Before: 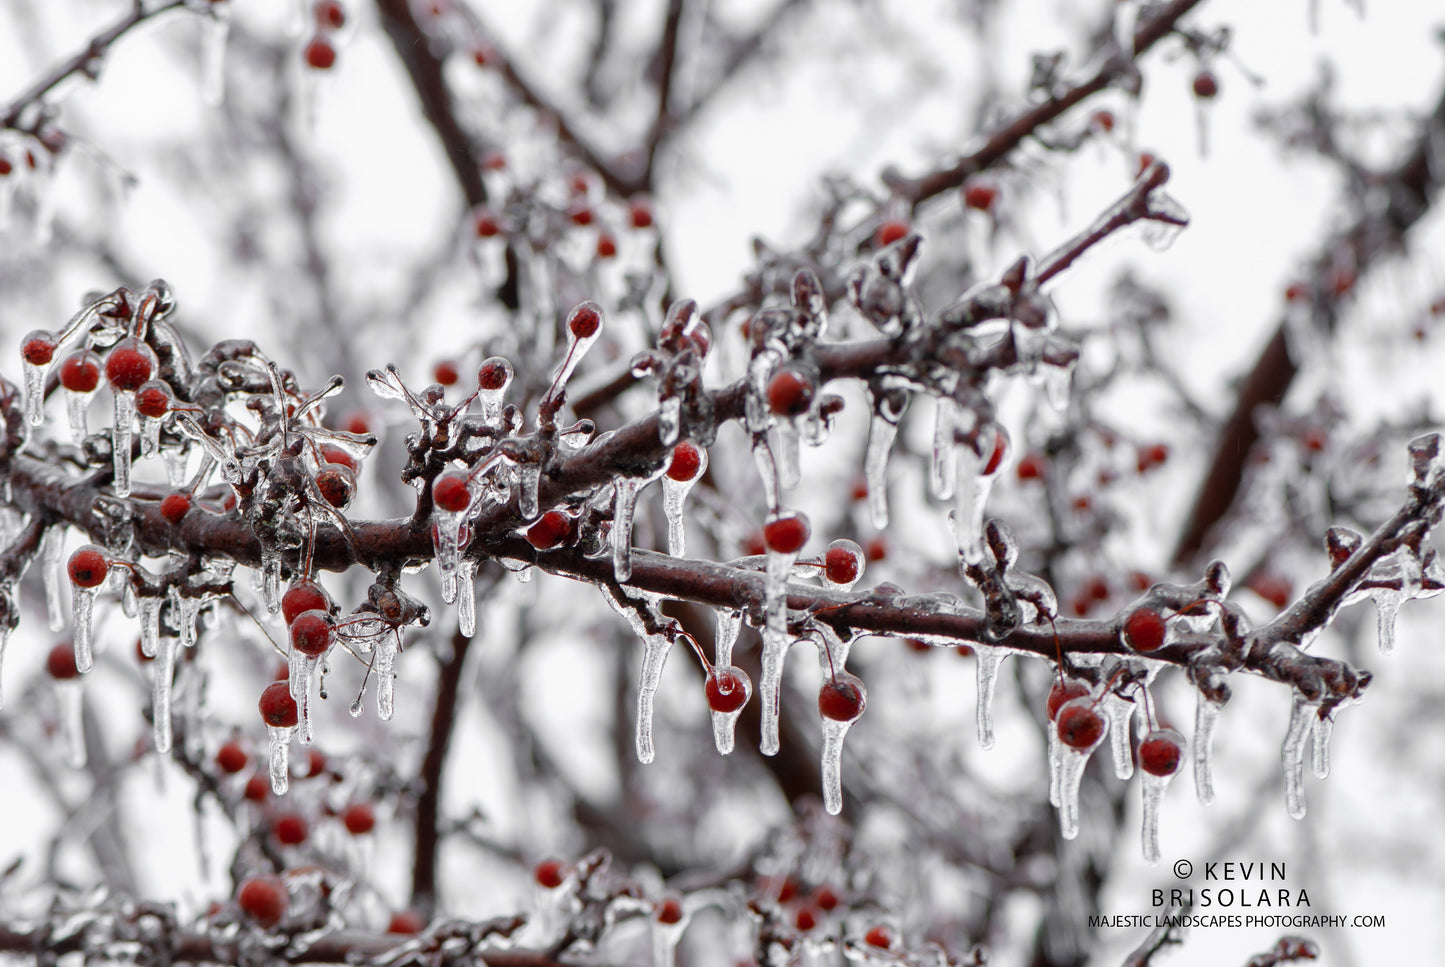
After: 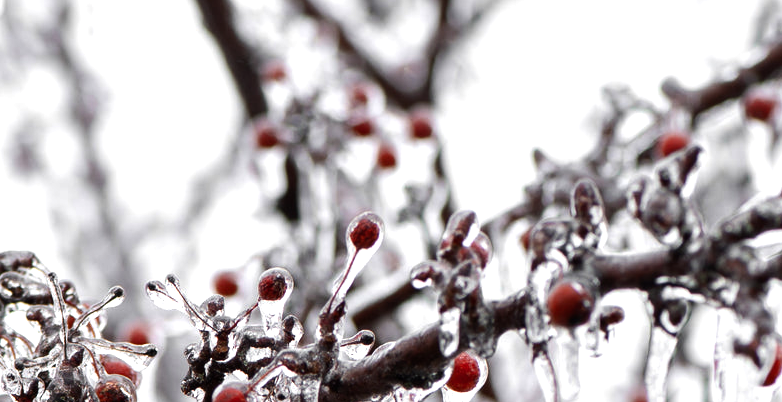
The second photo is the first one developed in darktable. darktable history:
tone equalizer: -8 EV -0.766 EV, -7 EV -0.678 EV, -6 EV -0.612 EV, -5 EV -0.375 EV, -3 EV 0.397 EV, -2 EV 0.6 EV, -1 EV 0.683 EV, +0 EV 0.727 EV, edges refinement/feathering 500, mask exposure compensation -1.57 EV, preserve details no
crop: left 15.244%, top 9.247%, right 30.624%, bottom 49.101%
